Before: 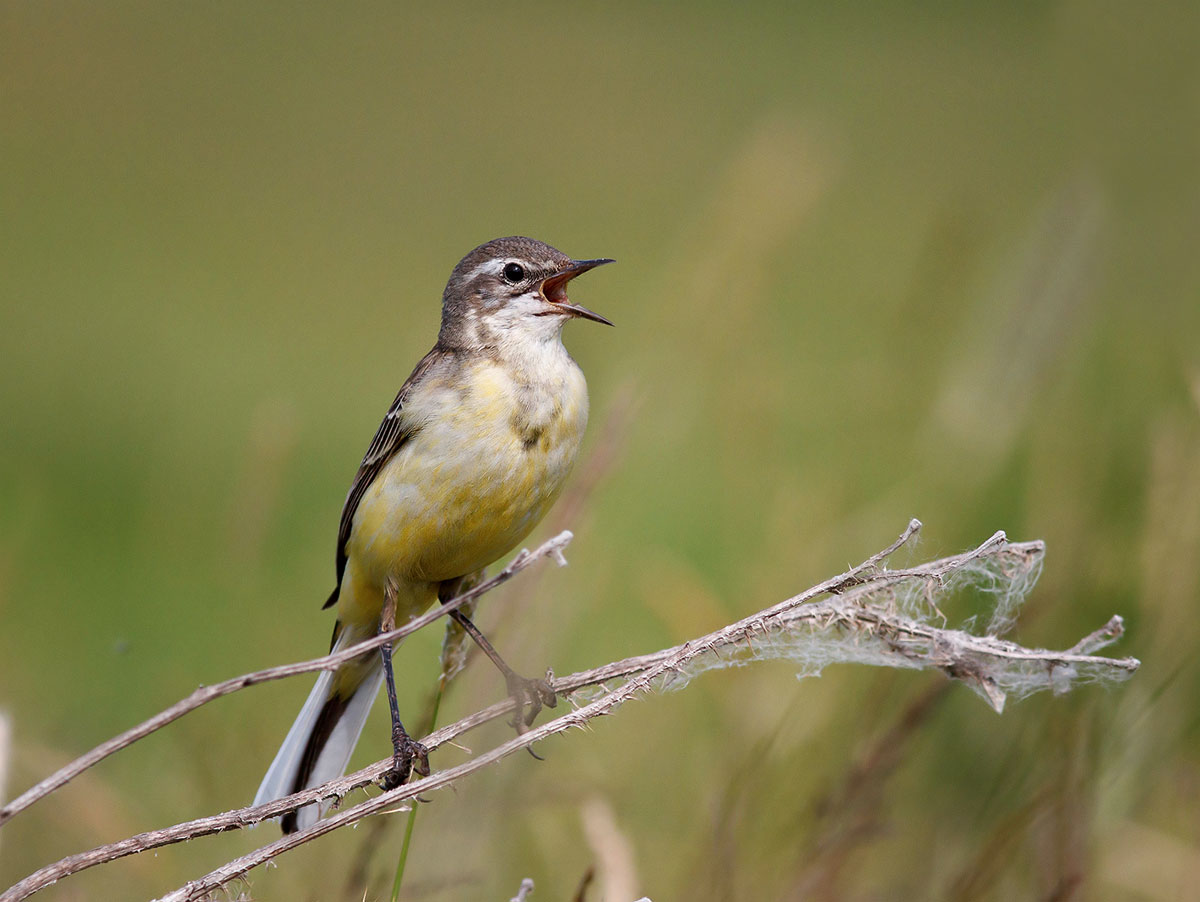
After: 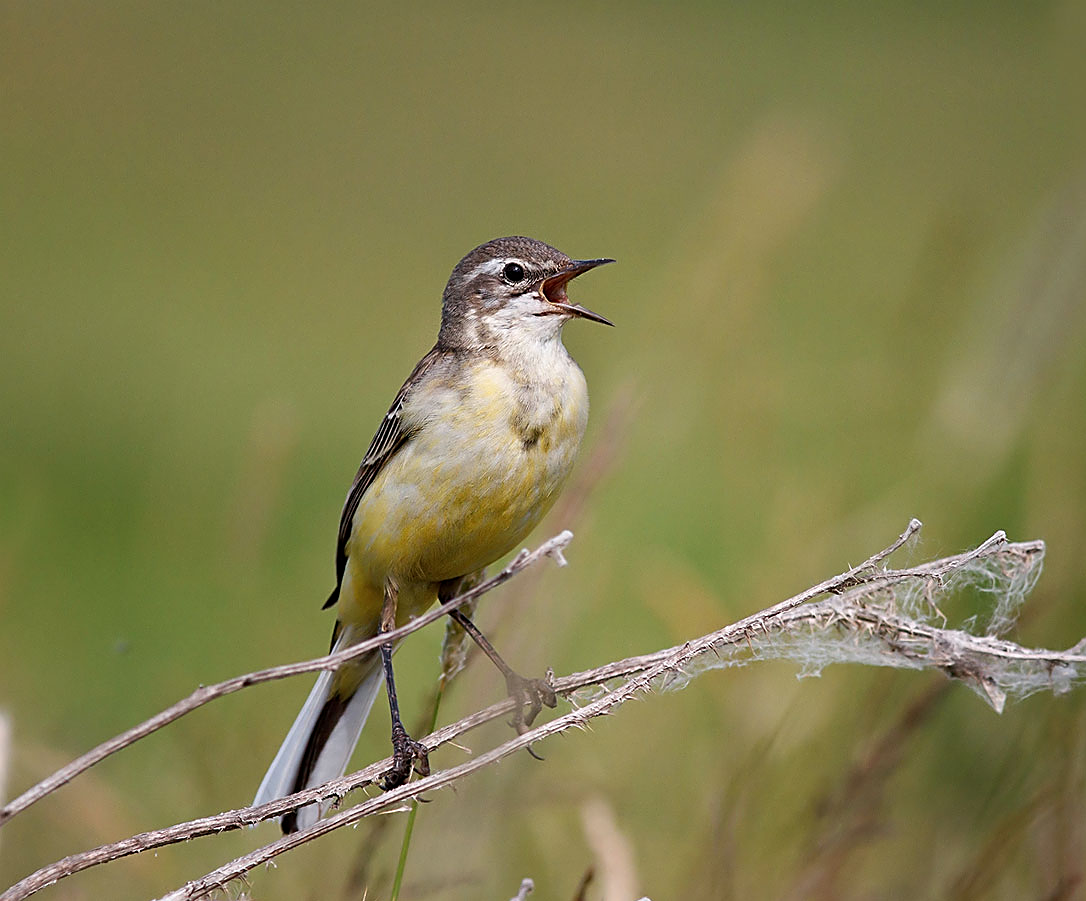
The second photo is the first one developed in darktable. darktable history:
sharpen: amount 0.598
crop: right 9.481%, bottom 0.034%
